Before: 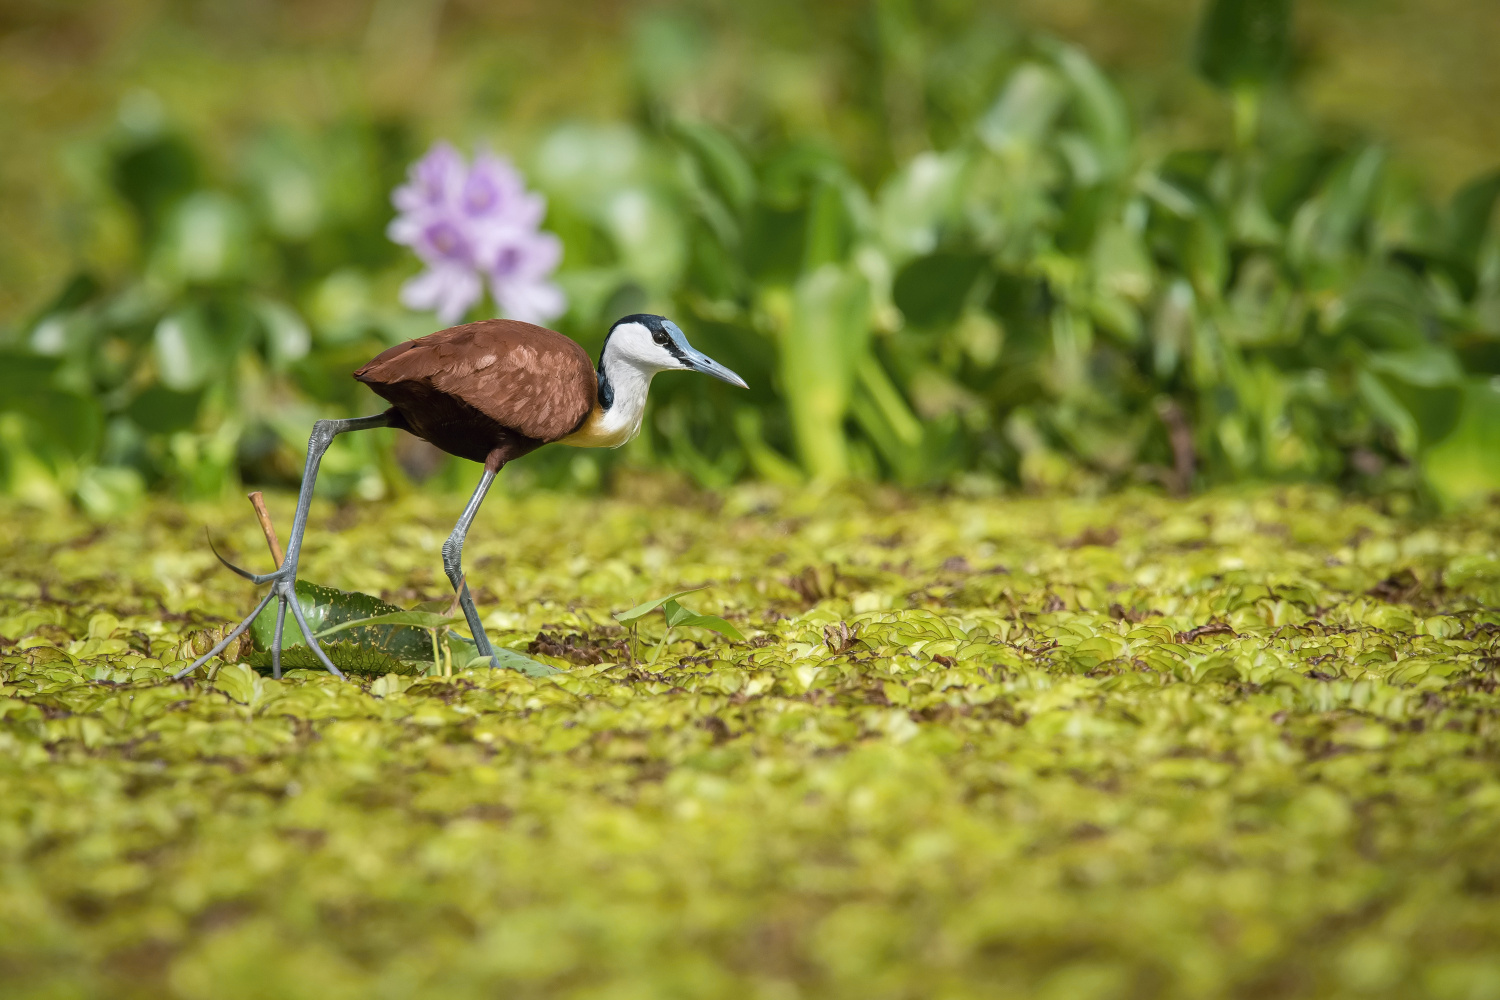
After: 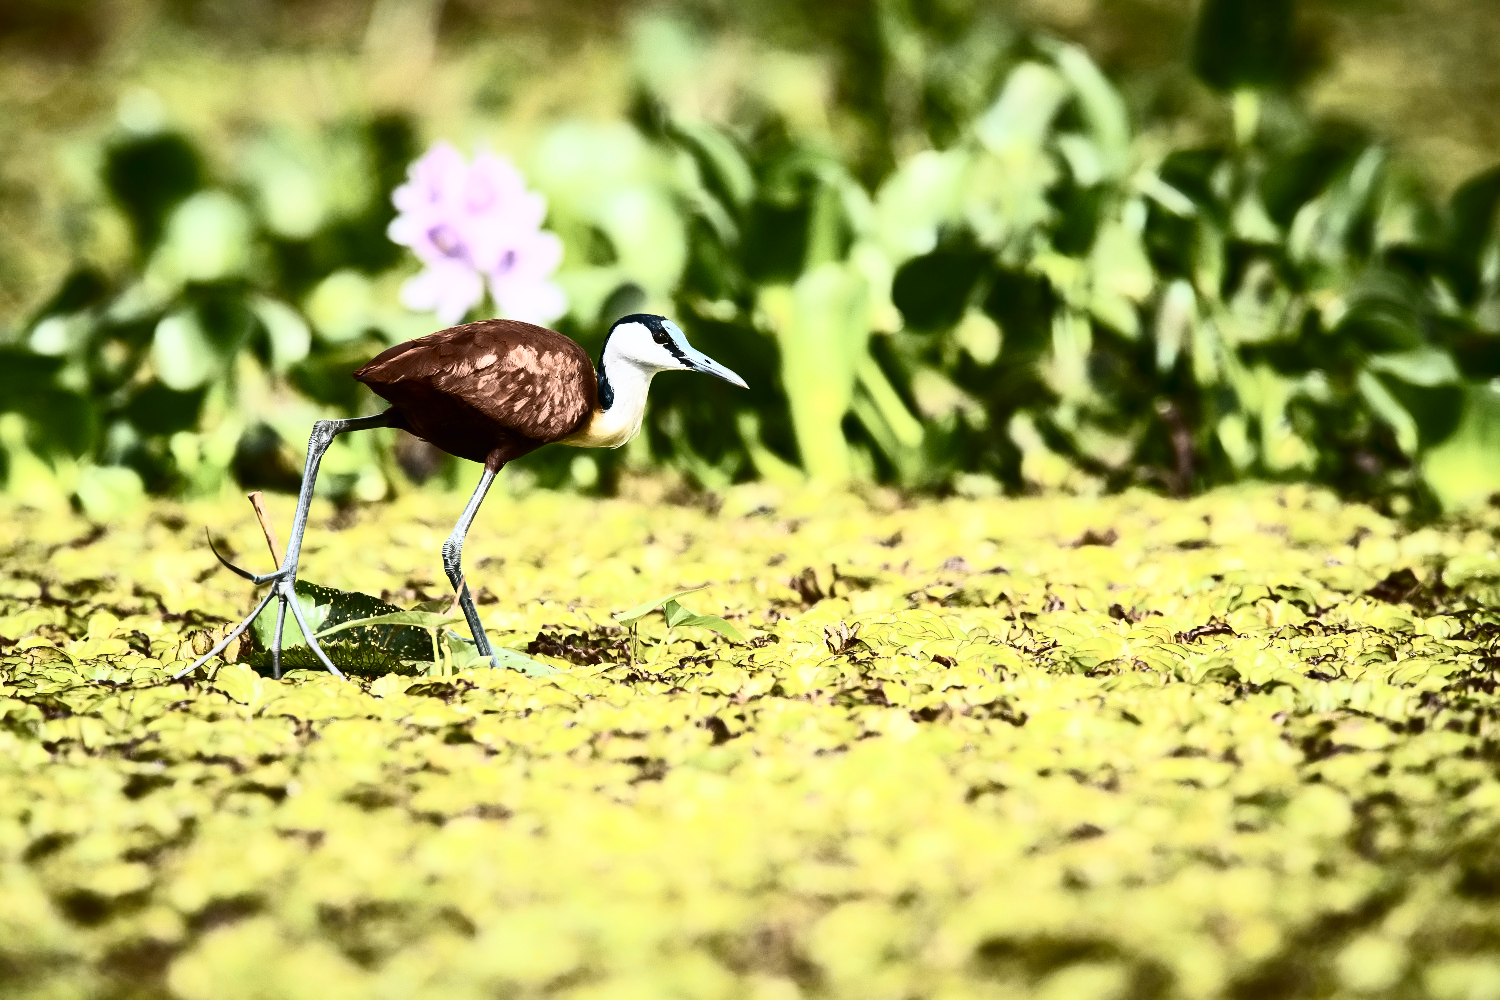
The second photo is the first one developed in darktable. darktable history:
contrast brightness saturation: contrast 0.923, brightness 0.191
